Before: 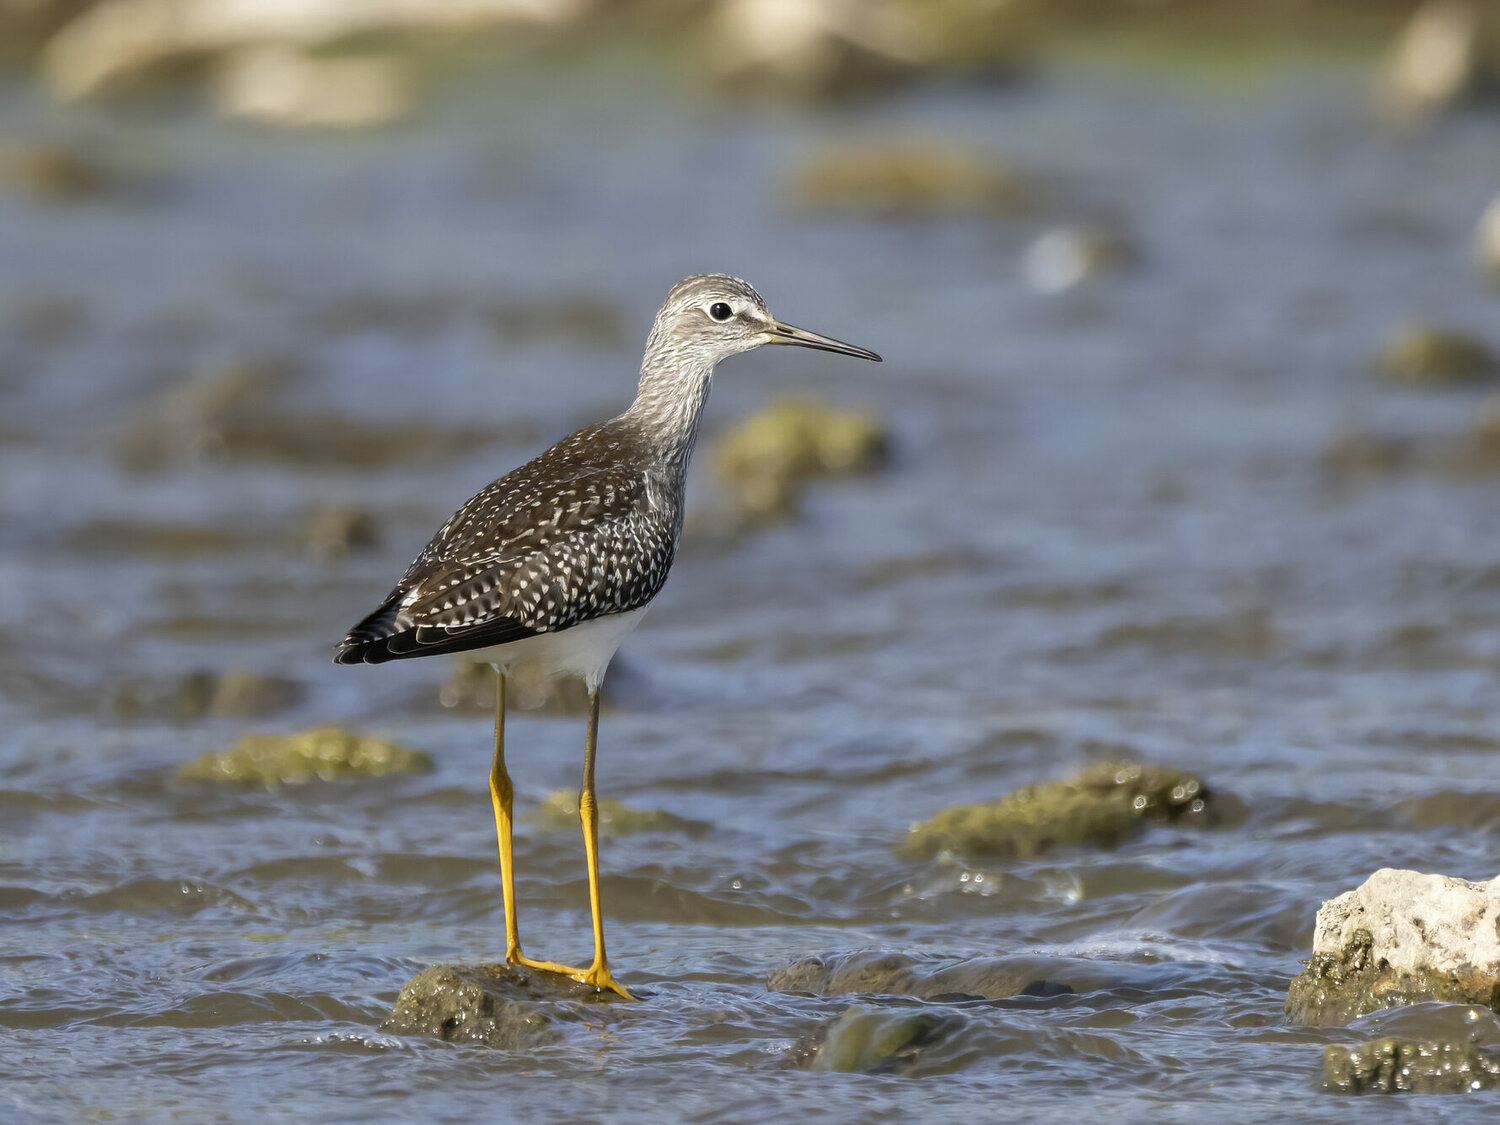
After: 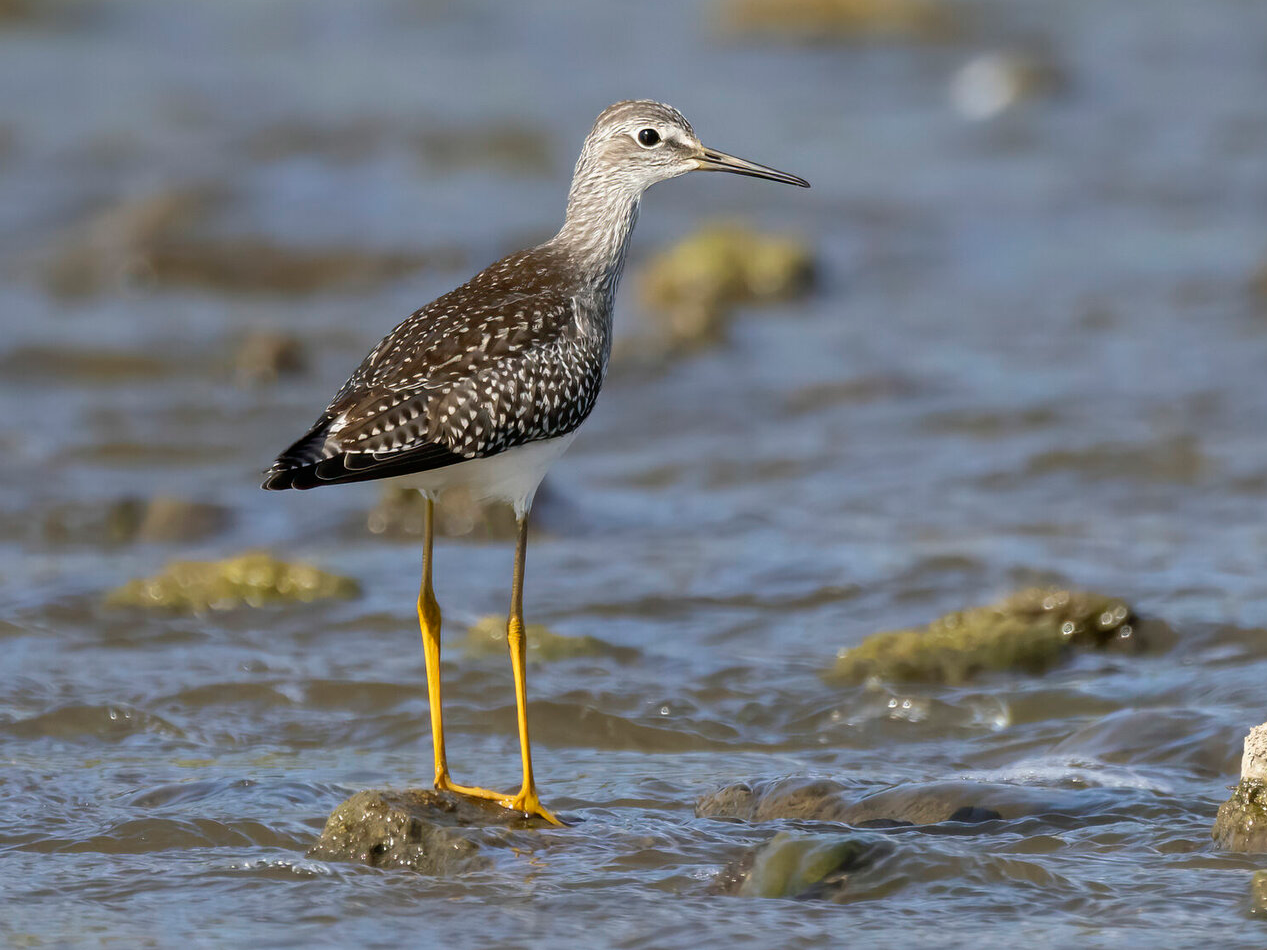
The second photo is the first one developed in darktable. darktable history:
exposure: exposure -0.041 EV, compensate highlight preservation false
crop and rotate: left 4.842%, top 15.51%, right 10.668%
